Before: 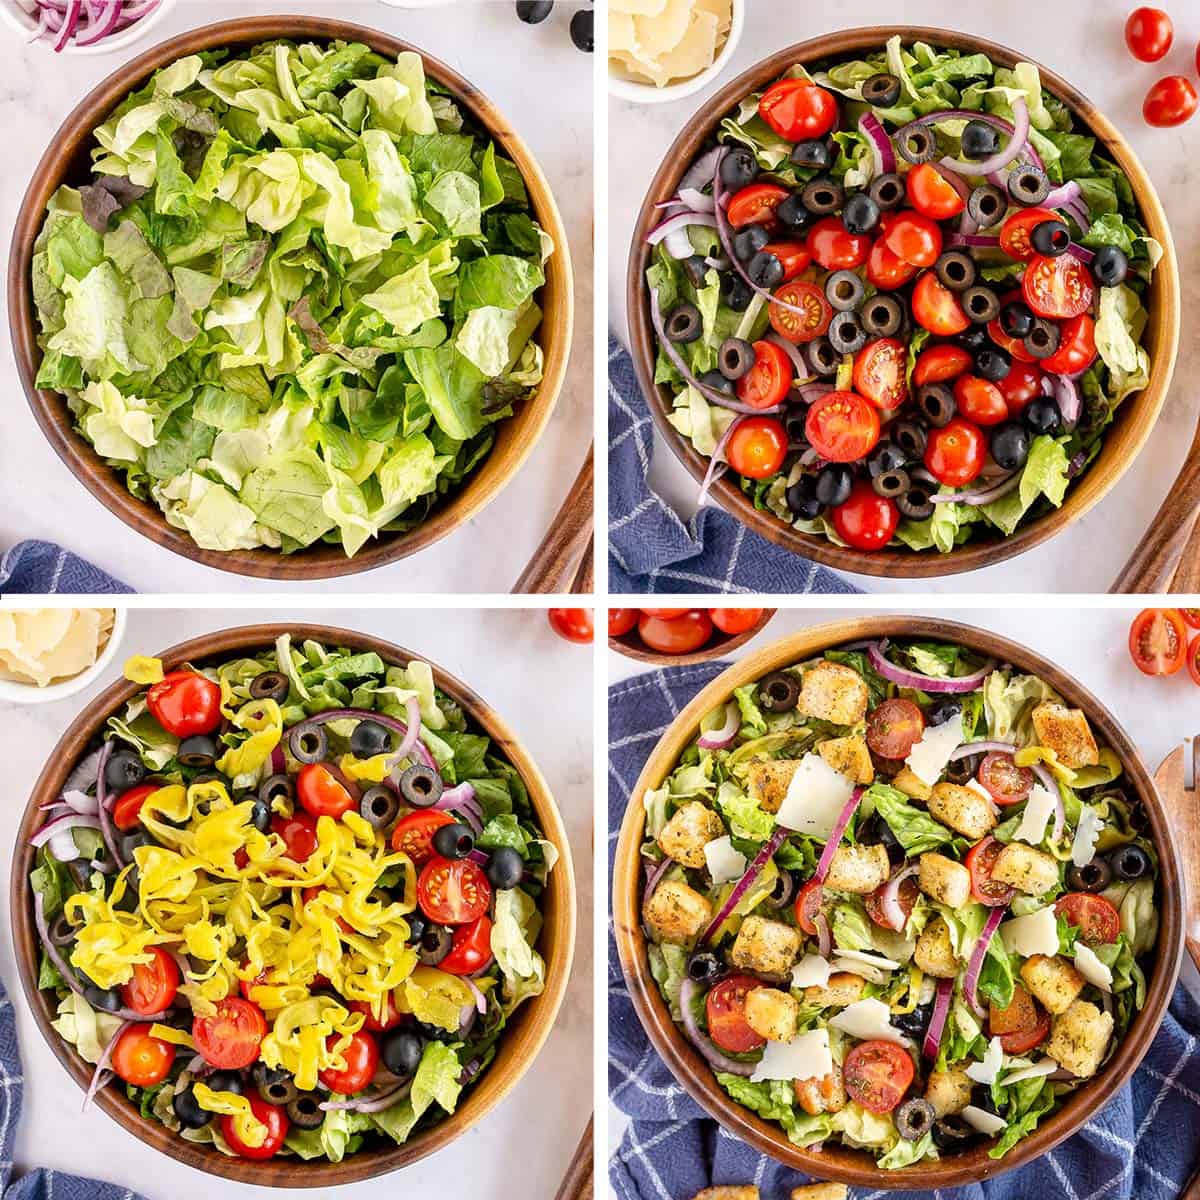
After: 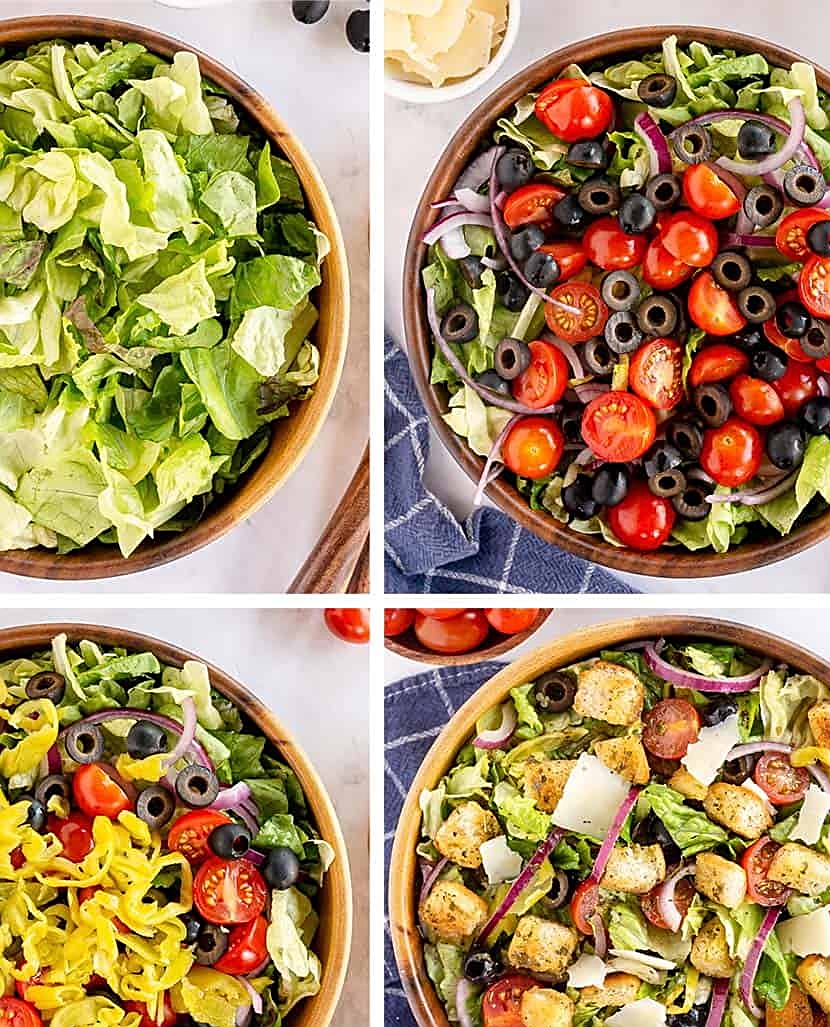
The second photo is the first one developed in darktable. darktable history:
crop: left 18.722%, right 12.067%, bottom 14.412%
sharpen: on, module defaults
